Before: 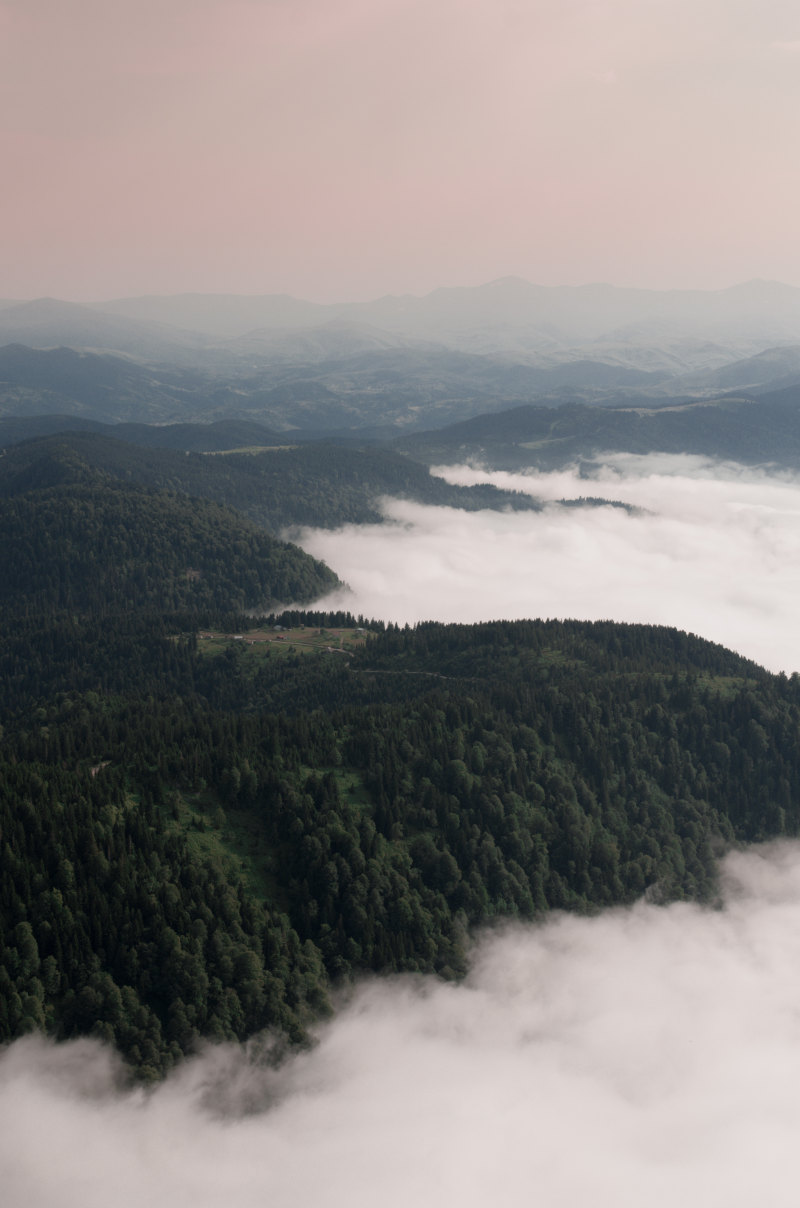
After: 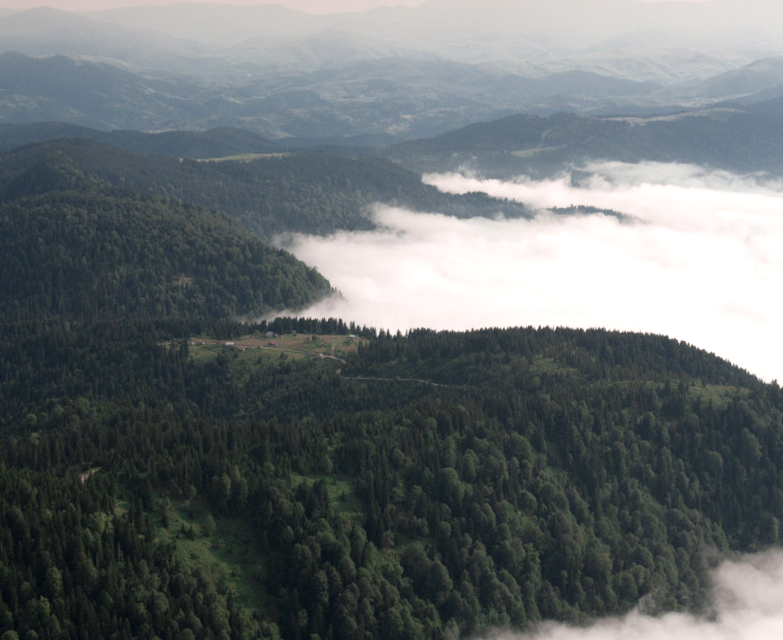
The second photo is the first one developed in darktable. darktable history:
crop and rotate: top 23.043%, bottom 23.437%
exposure: black level correction 0, exposure 0.5 EV, compensate highlight preservation false
rotate and perspective: rotation 0.226°, lens shift (vertical) -0.042, crop left 0.023, crop right 0.982, crop top 0.006, crop bottom 0.994
